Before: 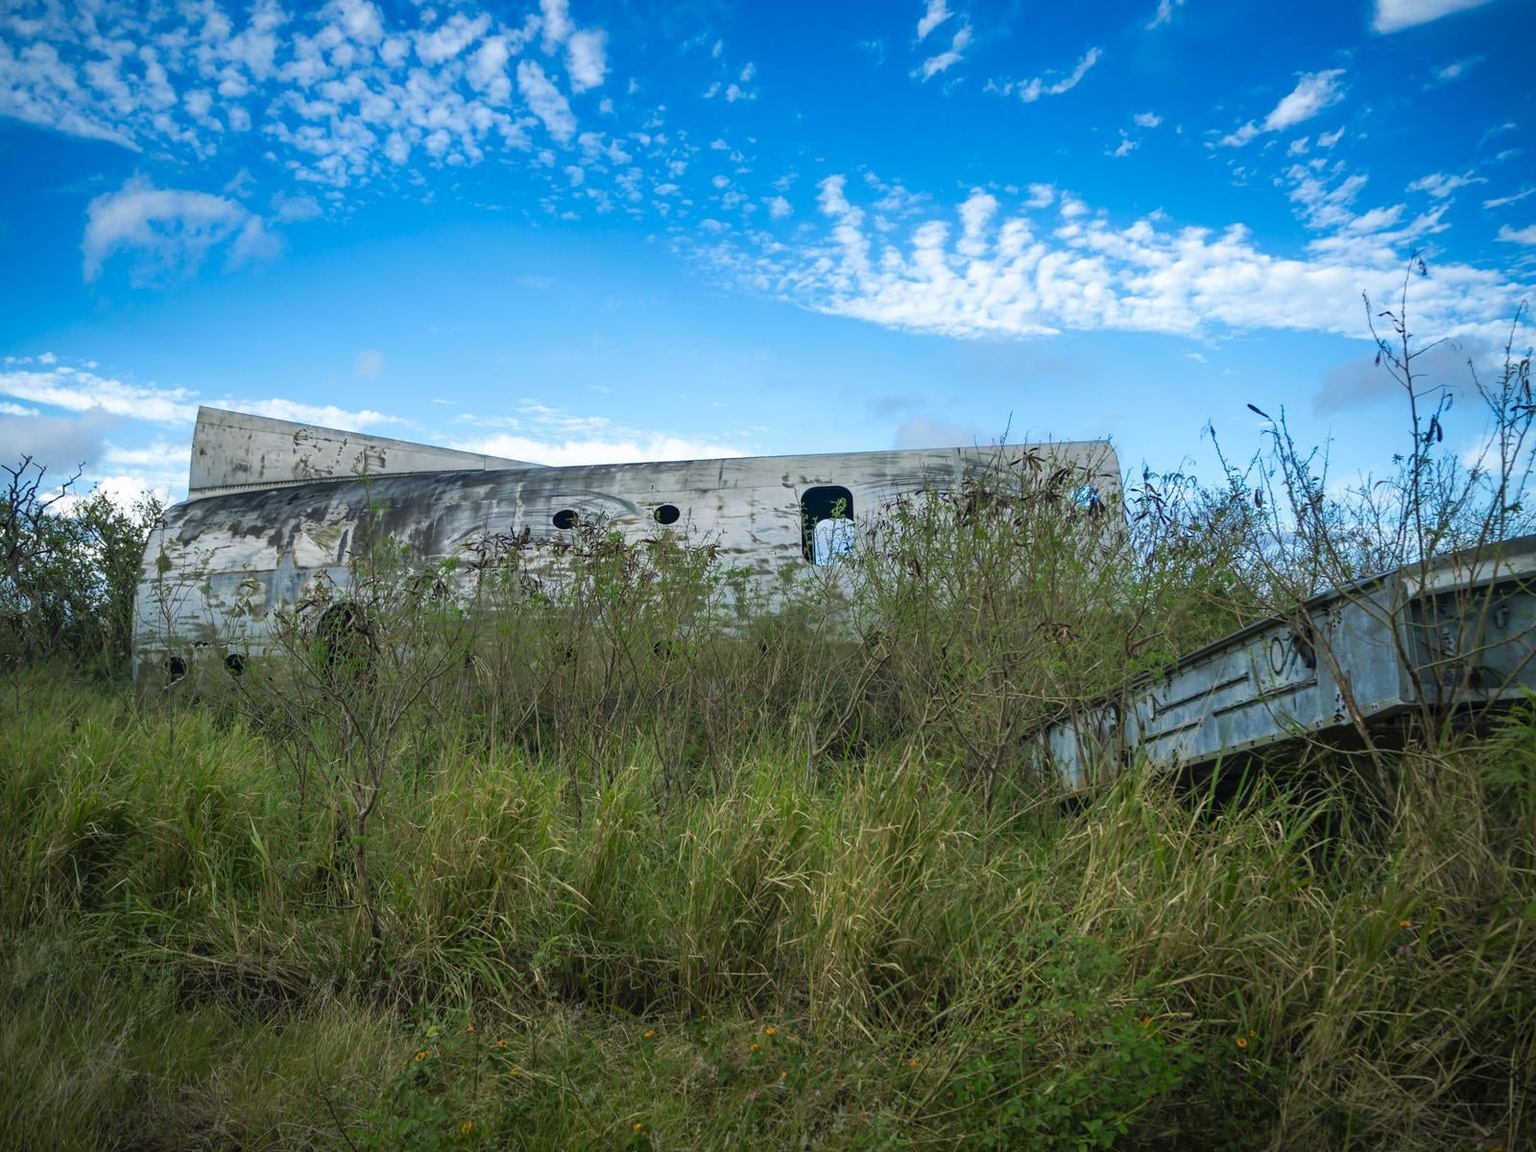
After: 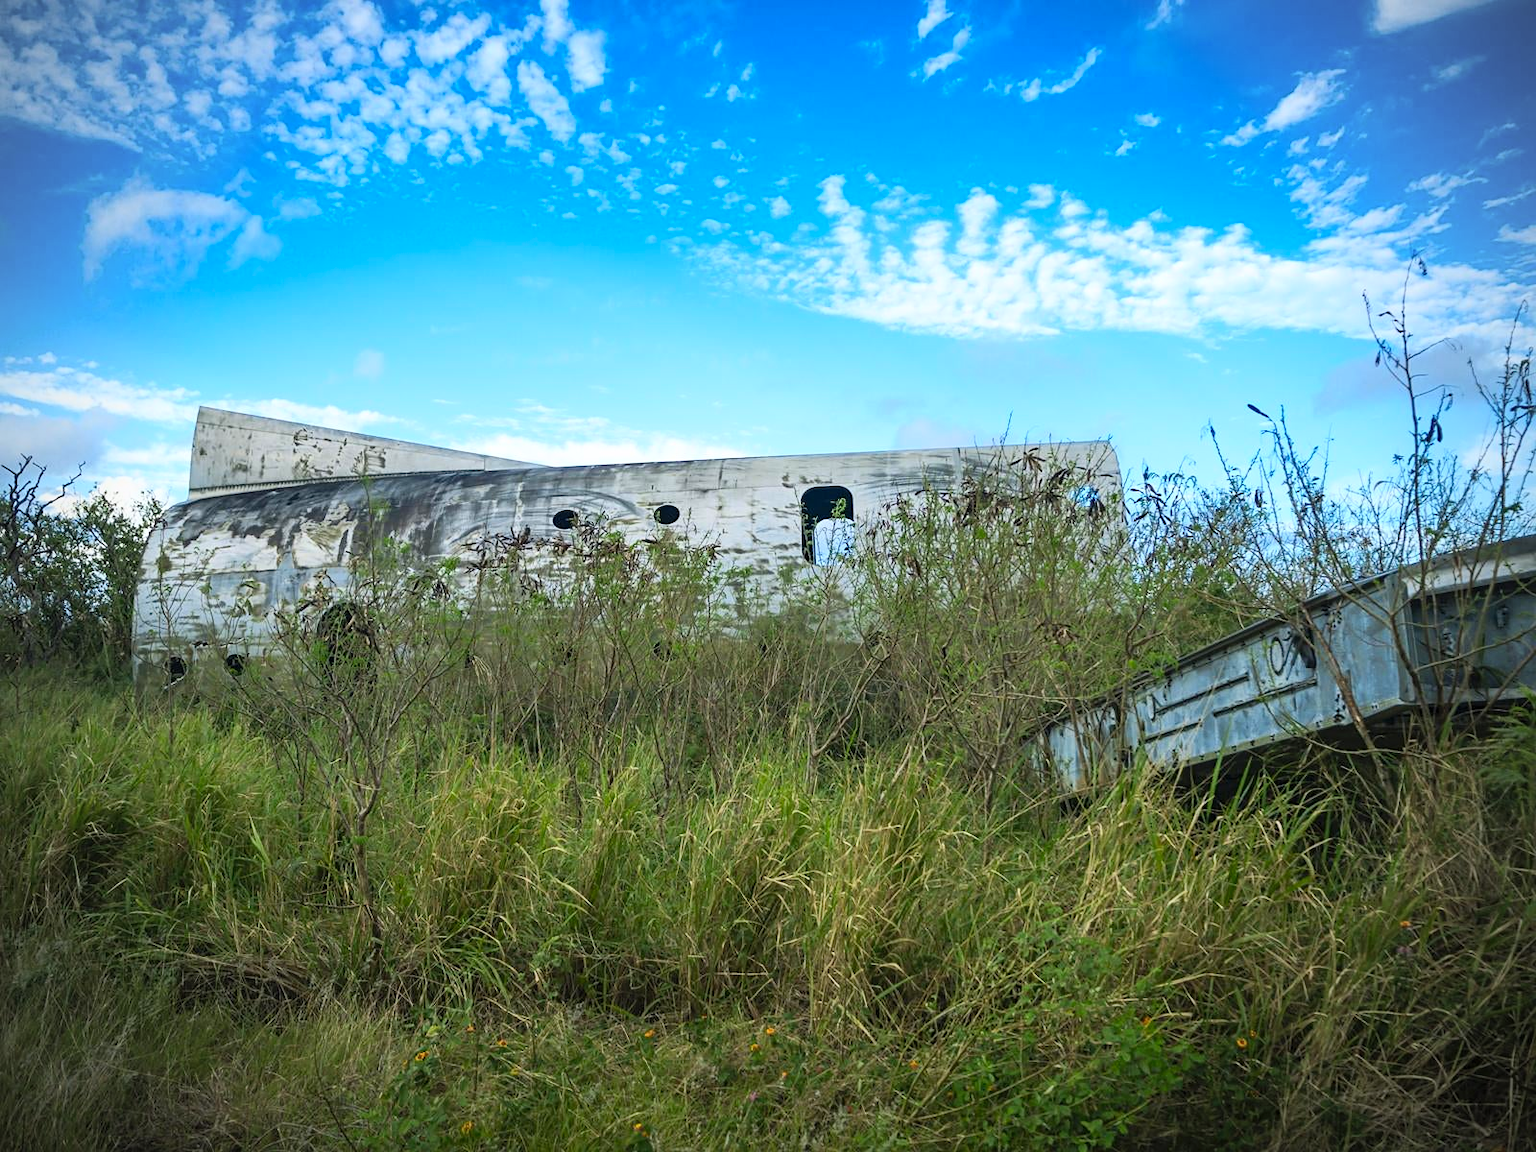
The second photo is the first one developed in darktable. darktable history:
vignetting: fall-off radius 60.65%
sharpen: amount 0.2
contrast brightness saturation: contrast 0.2, brightness 0.16, saturation 0.22
